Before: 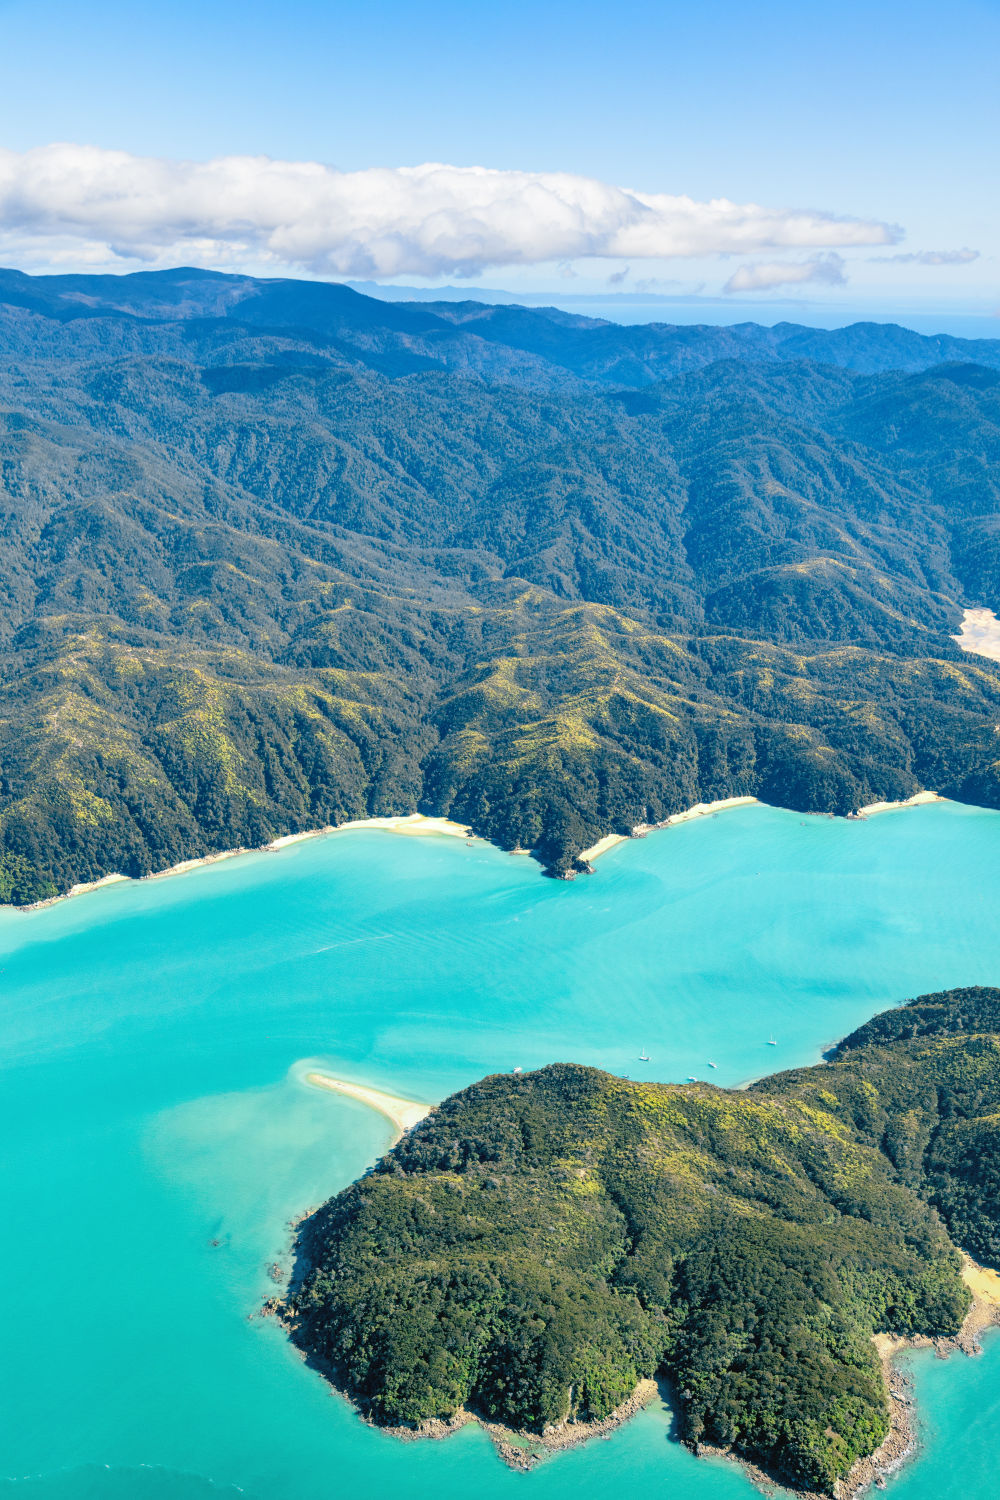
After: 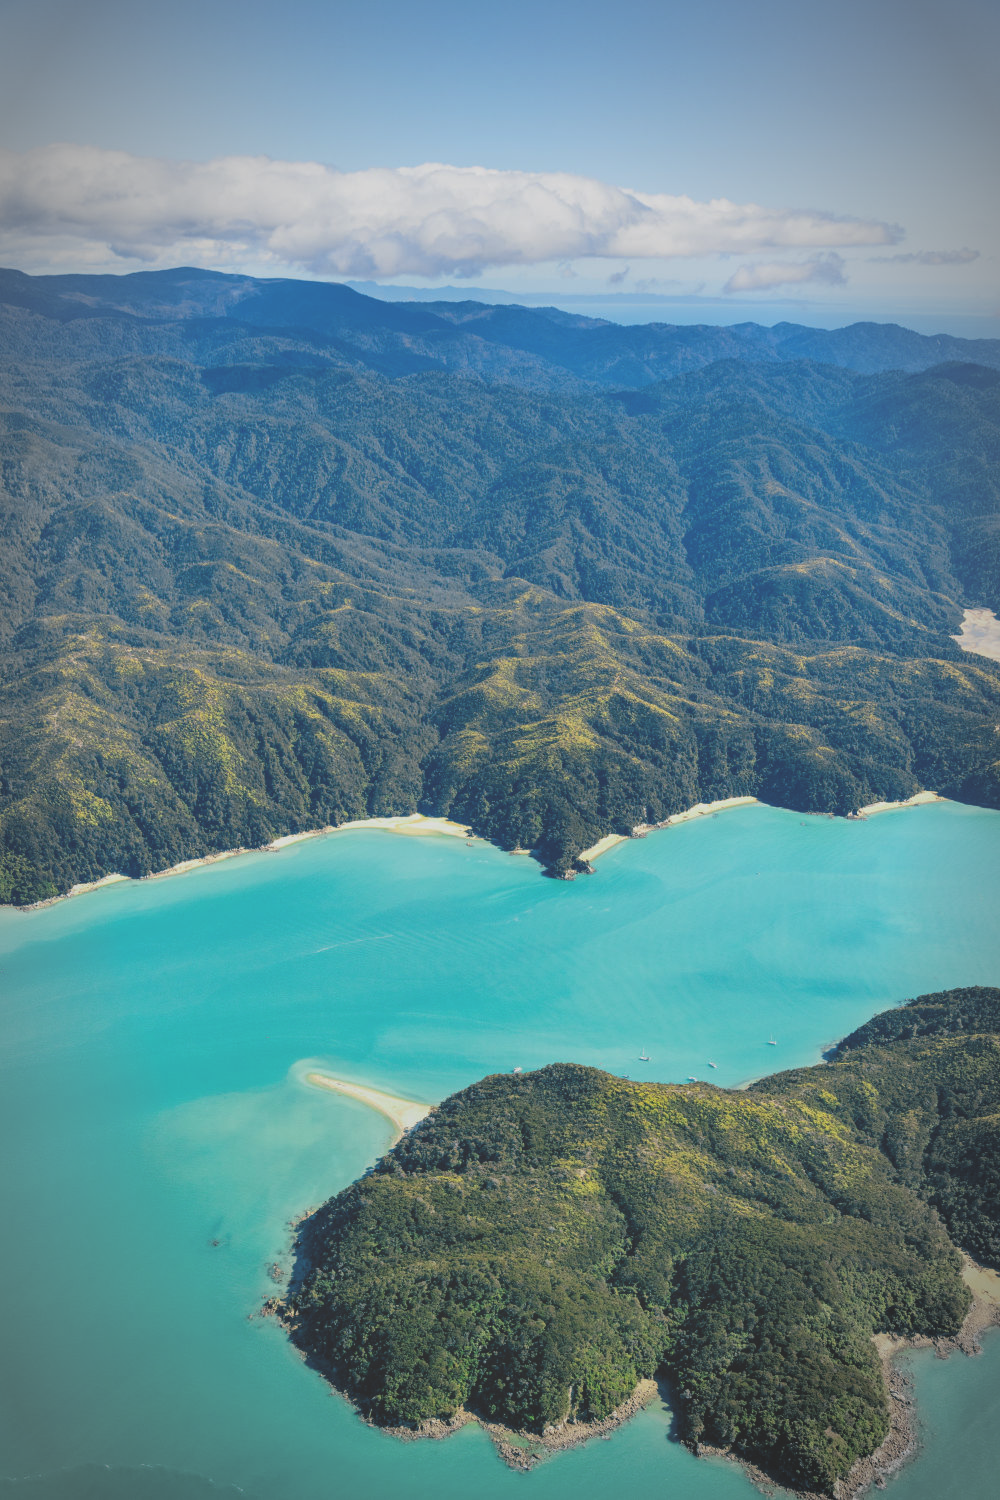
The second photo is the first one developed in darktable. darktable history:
vignetting: automatic ratio true
exposure: black level correction -0.036, exposure -0.497 EV, compensate highlight preservation false
